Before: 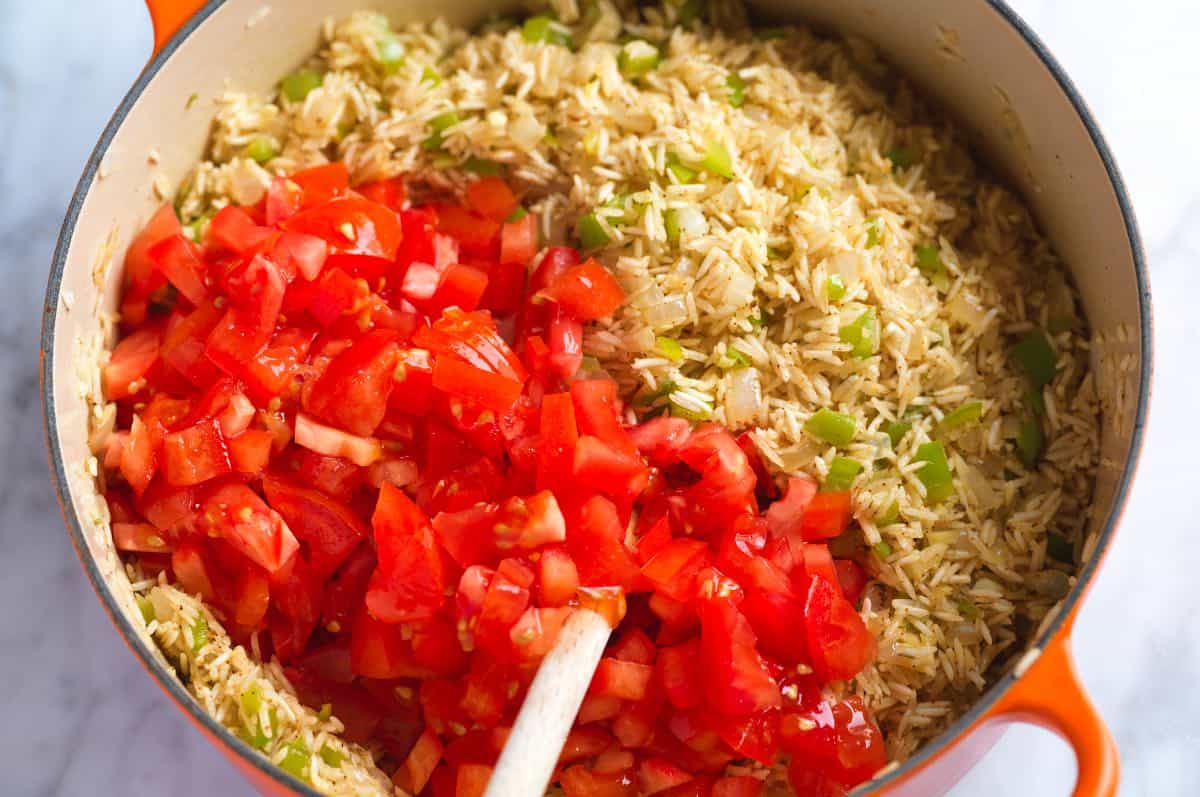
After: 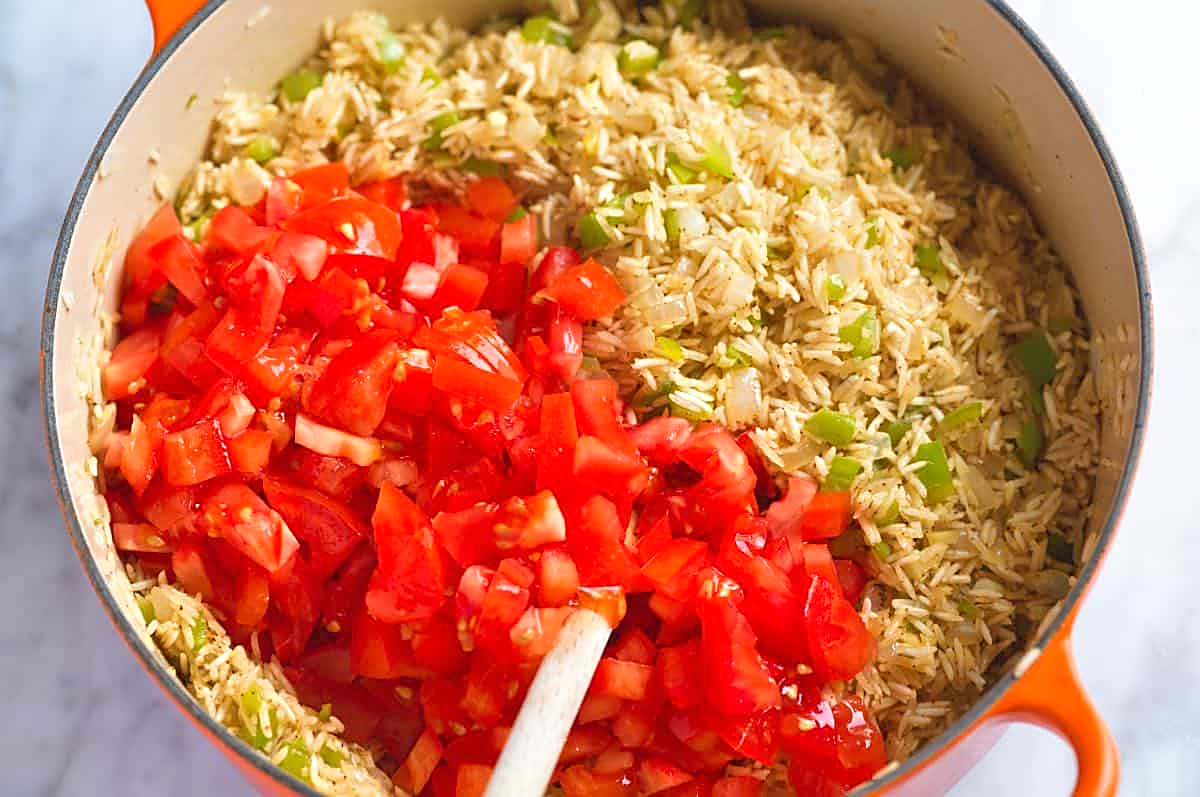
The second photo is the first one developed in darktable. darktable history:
tone equalizer: -8 EV 1 EV, -7 EV 1 EV, -6 EV 1 EV, -5 EV 1 EV, -4 EV 1 EV, -3 EV 0.75 EV, -2 EV 0.5 EV, -1 EV 0.25 EV
sharpen: on, module defaults
